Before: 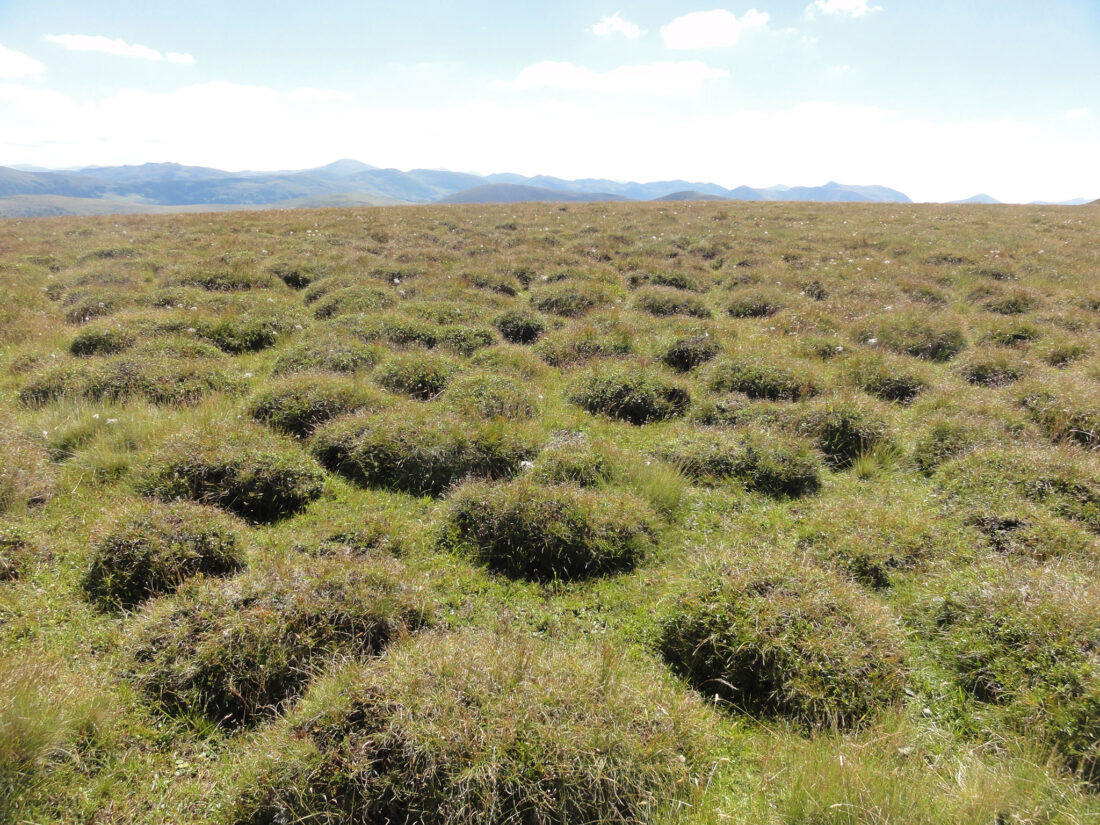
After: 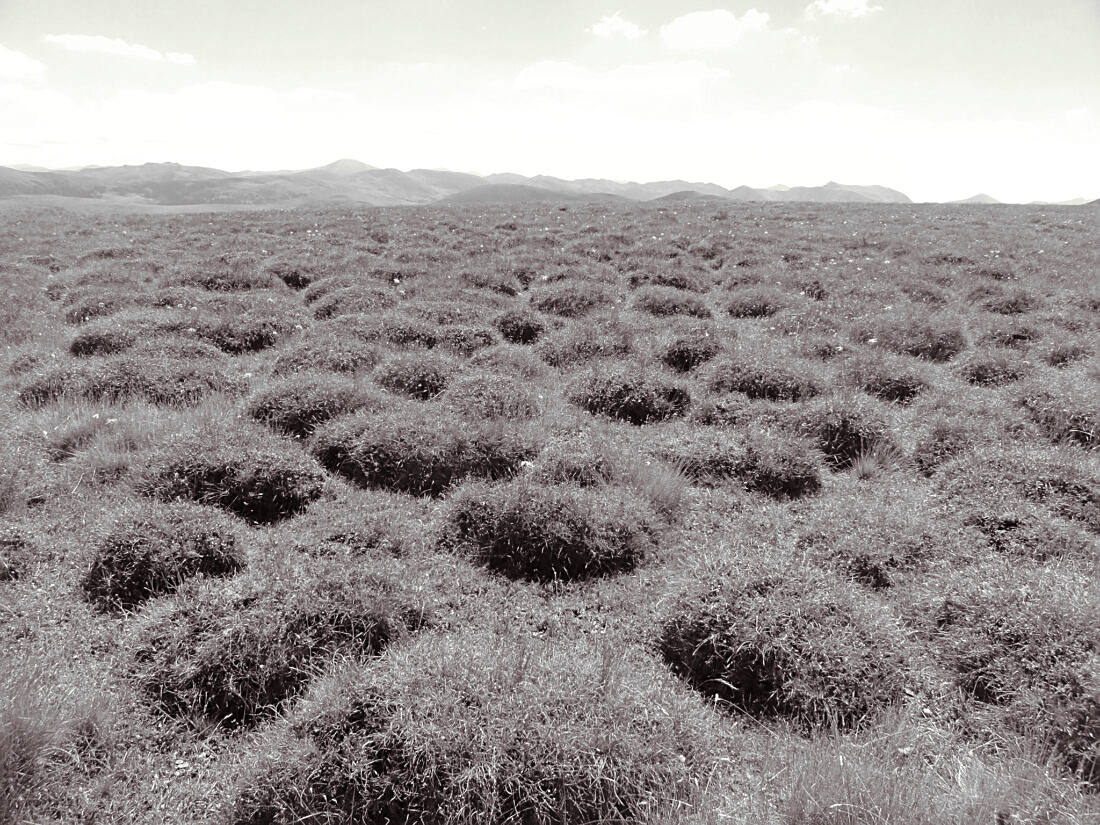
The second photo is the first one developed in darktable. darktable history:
split-toning: shadows › saturation 0.2
monochrome: on, module defaults
color calibration: illuminant F (fluorescent), F source F9 (Cool White Deluxe 4150 K) – high CRI, x 0.374, y 0.373, temperature 4158.34 K
sharpen: on, module defaults
